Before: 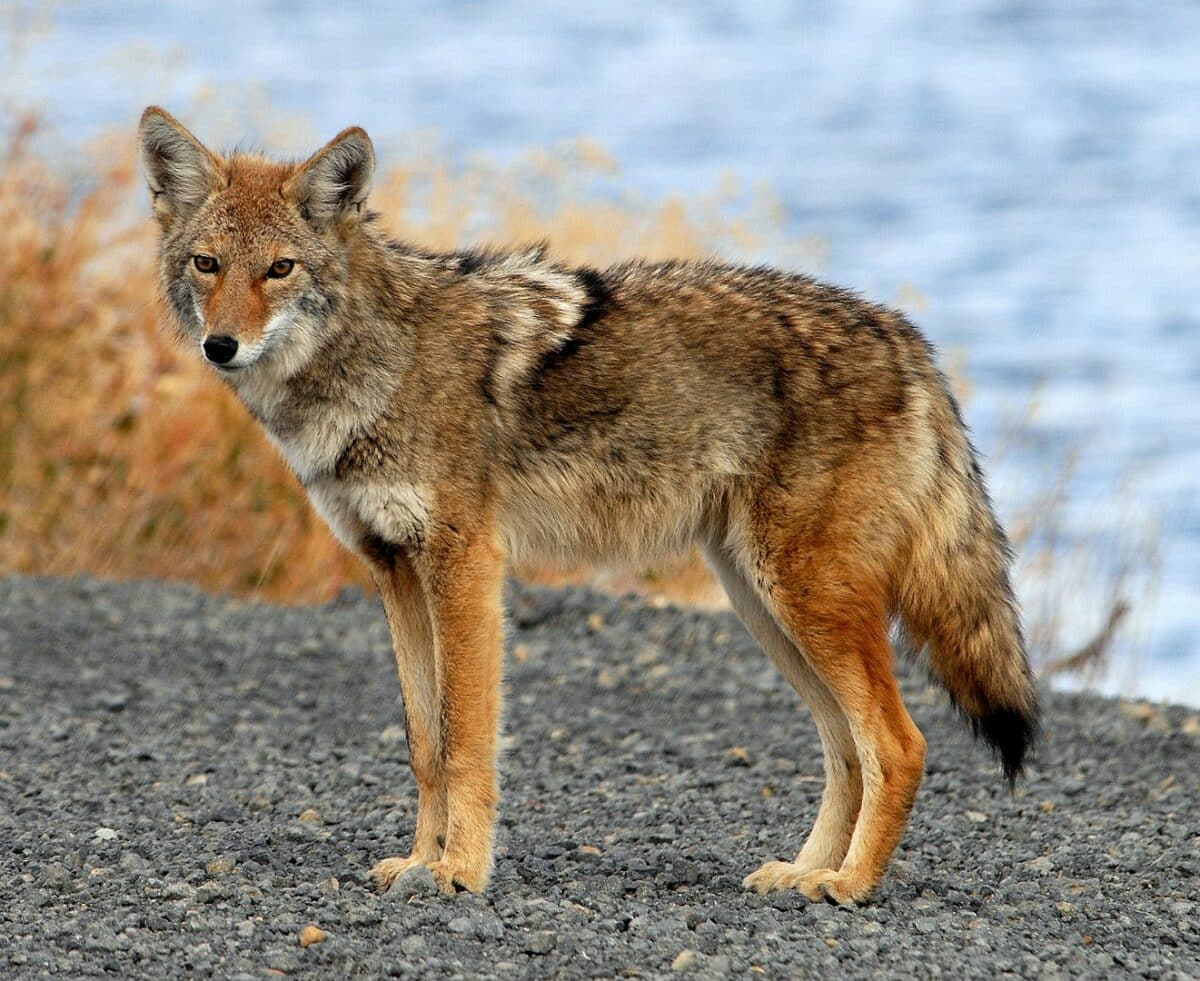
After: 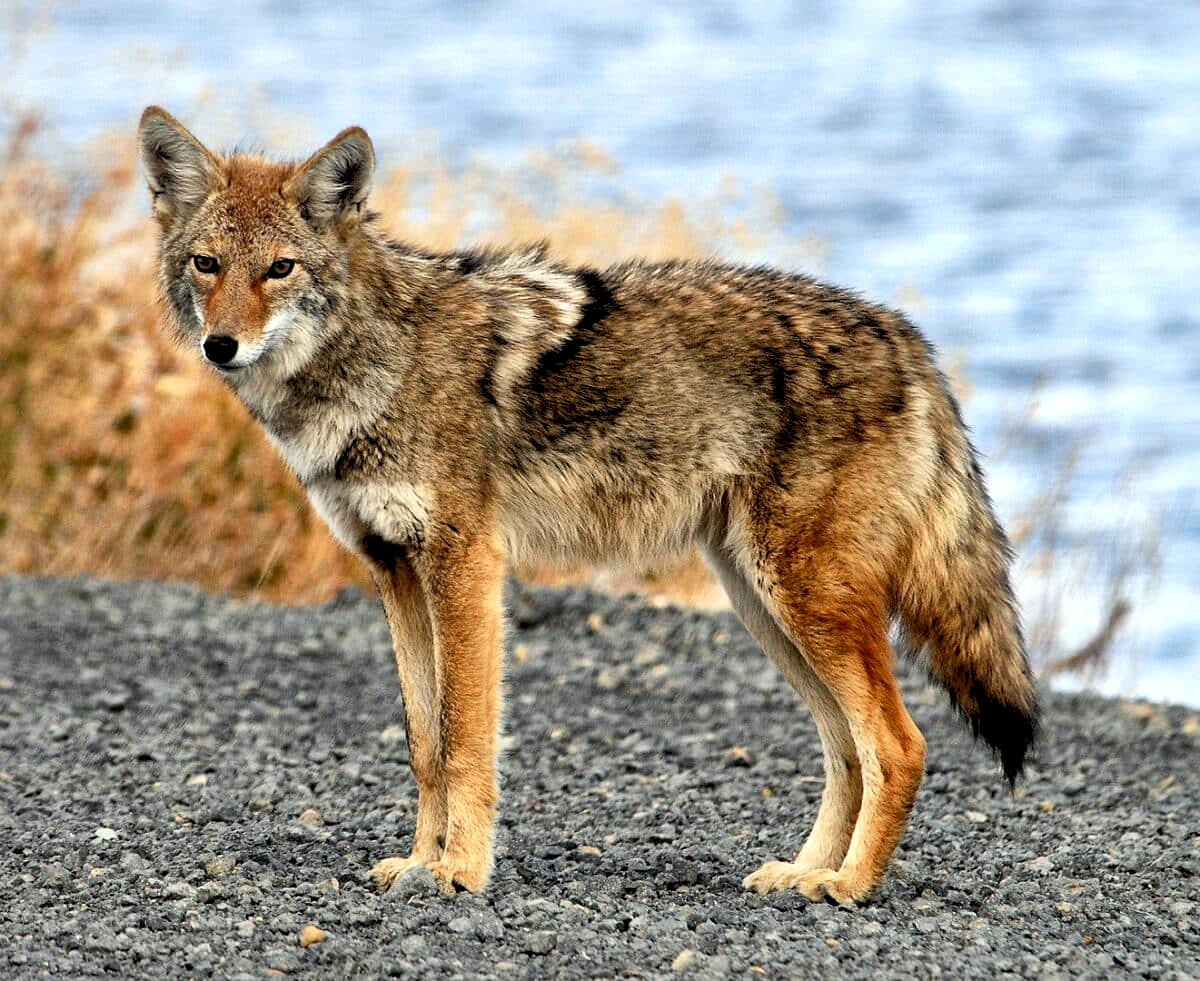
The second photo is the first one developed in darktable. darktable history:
rgb levels: levels [[0.013, 0.434, 0.89], [0, 0.5, 1], [0, 0.5, 1]]
local contrast: mode bilateral grid, contrast 20, coarseness 50, detail 171%, midtone range 0.2
